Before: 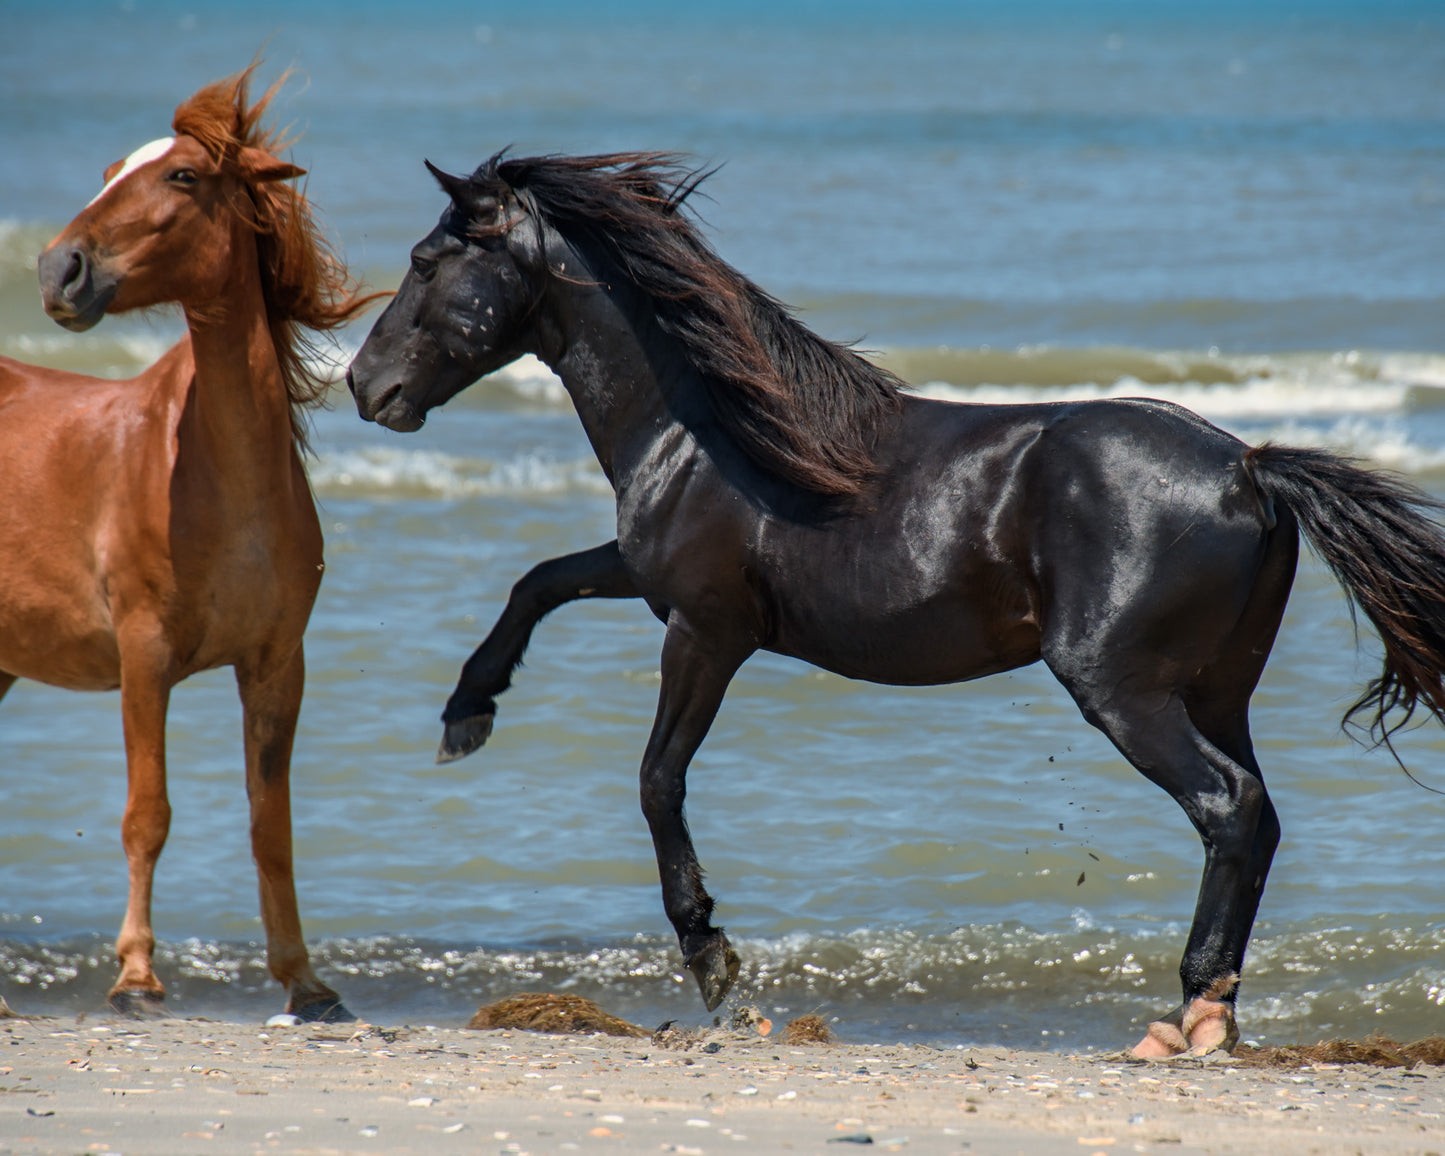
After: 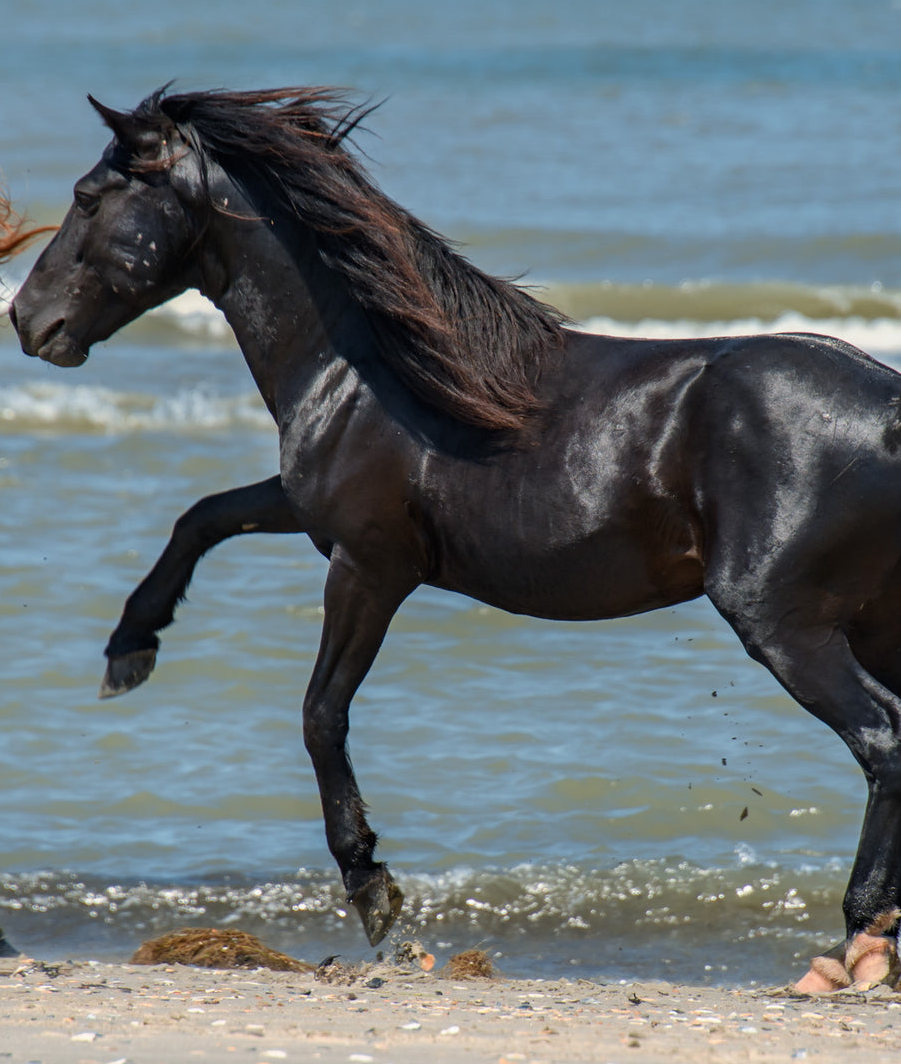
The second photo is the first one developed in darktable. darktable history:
crop and rotate: left 23.376%, top 5.633%, right 14.214%, bottom 2.267%
